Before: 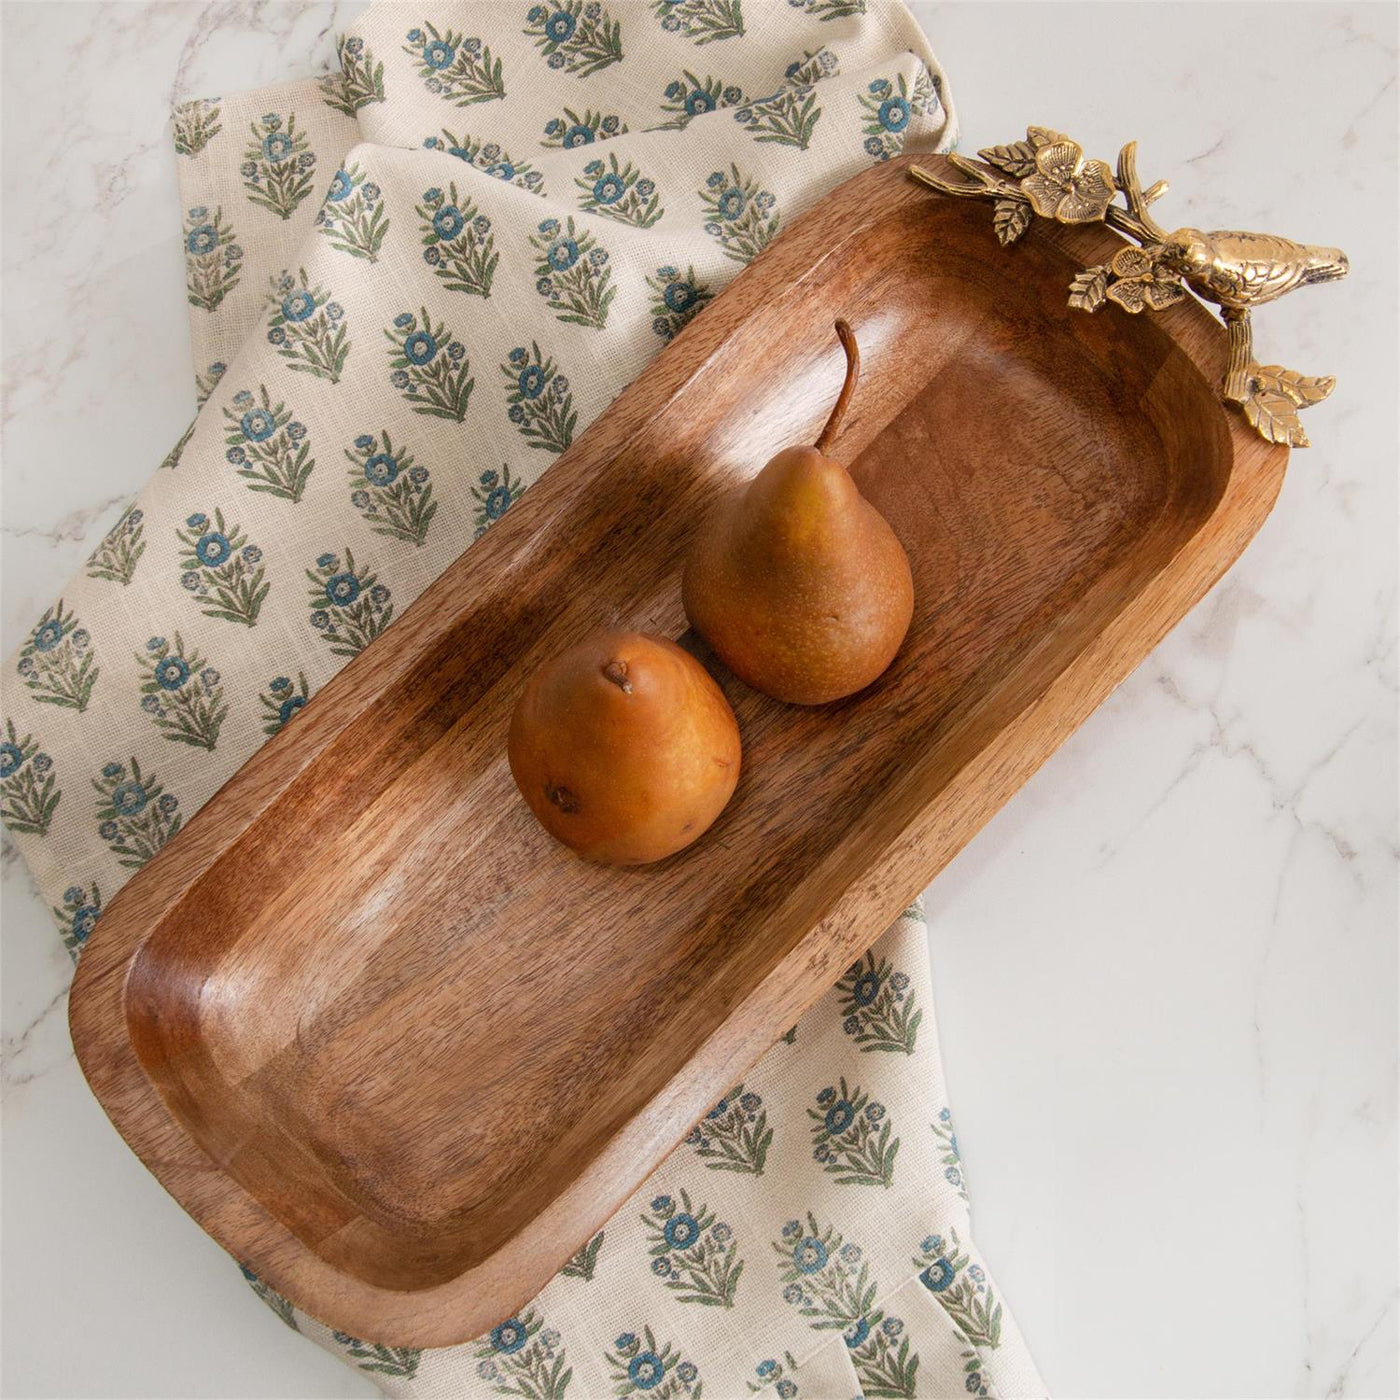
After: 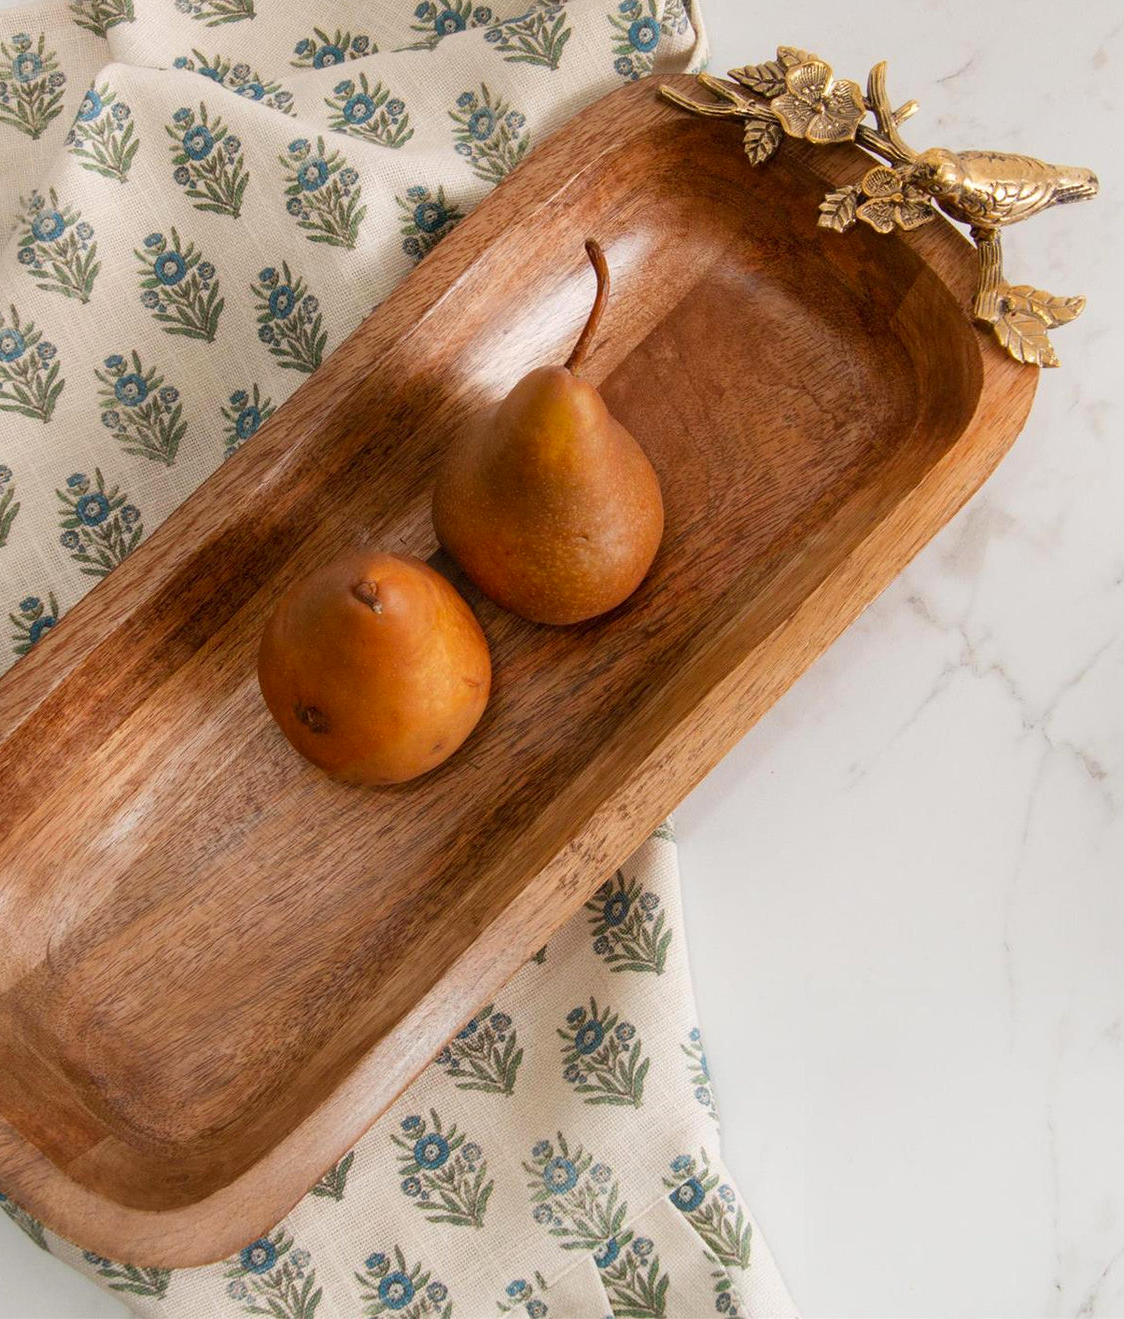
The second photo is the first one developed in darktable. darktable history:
crop and rotate: left 17.959%, top 5.771%, right 1.742%
contrast brightness saturation: saturation 0.1
